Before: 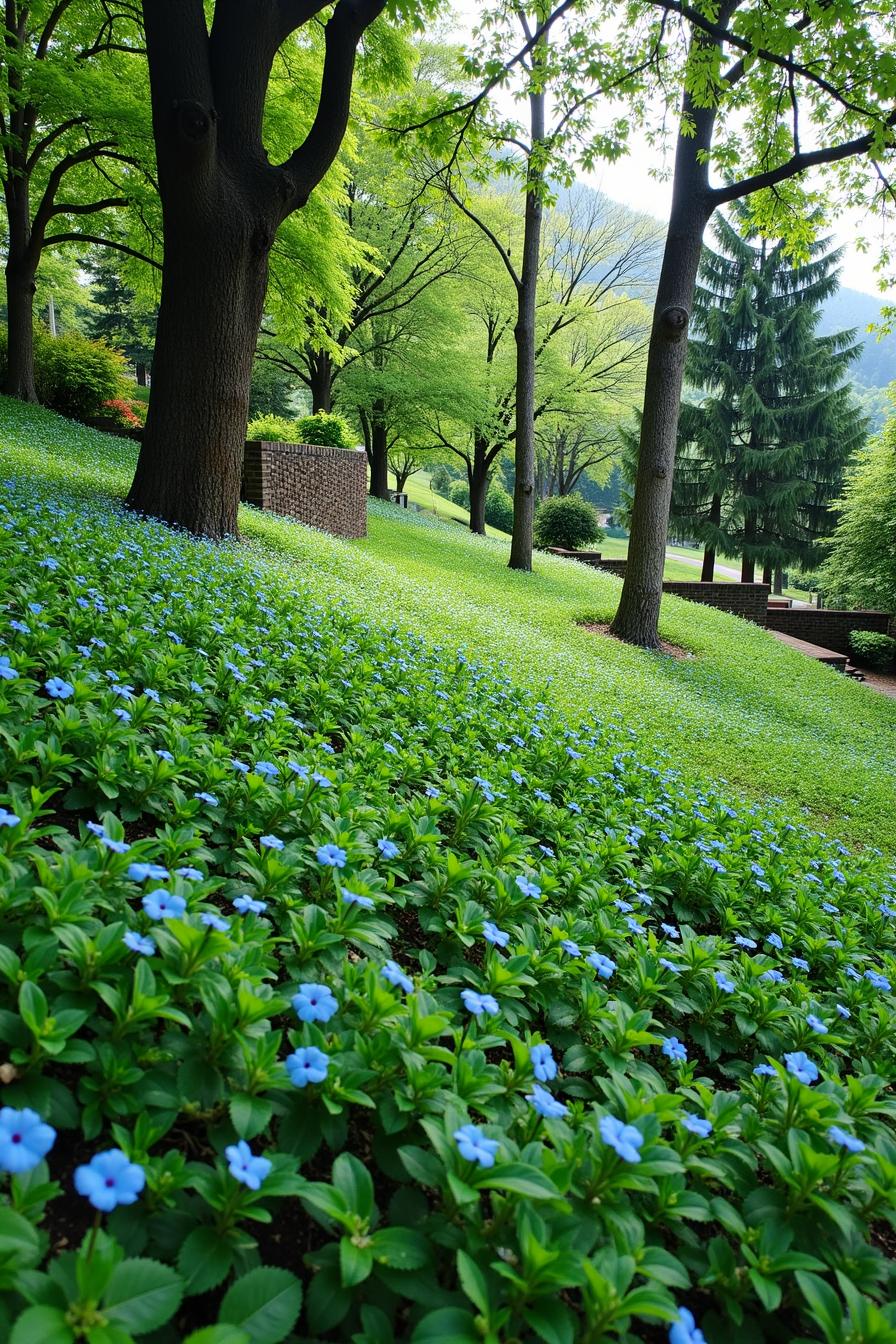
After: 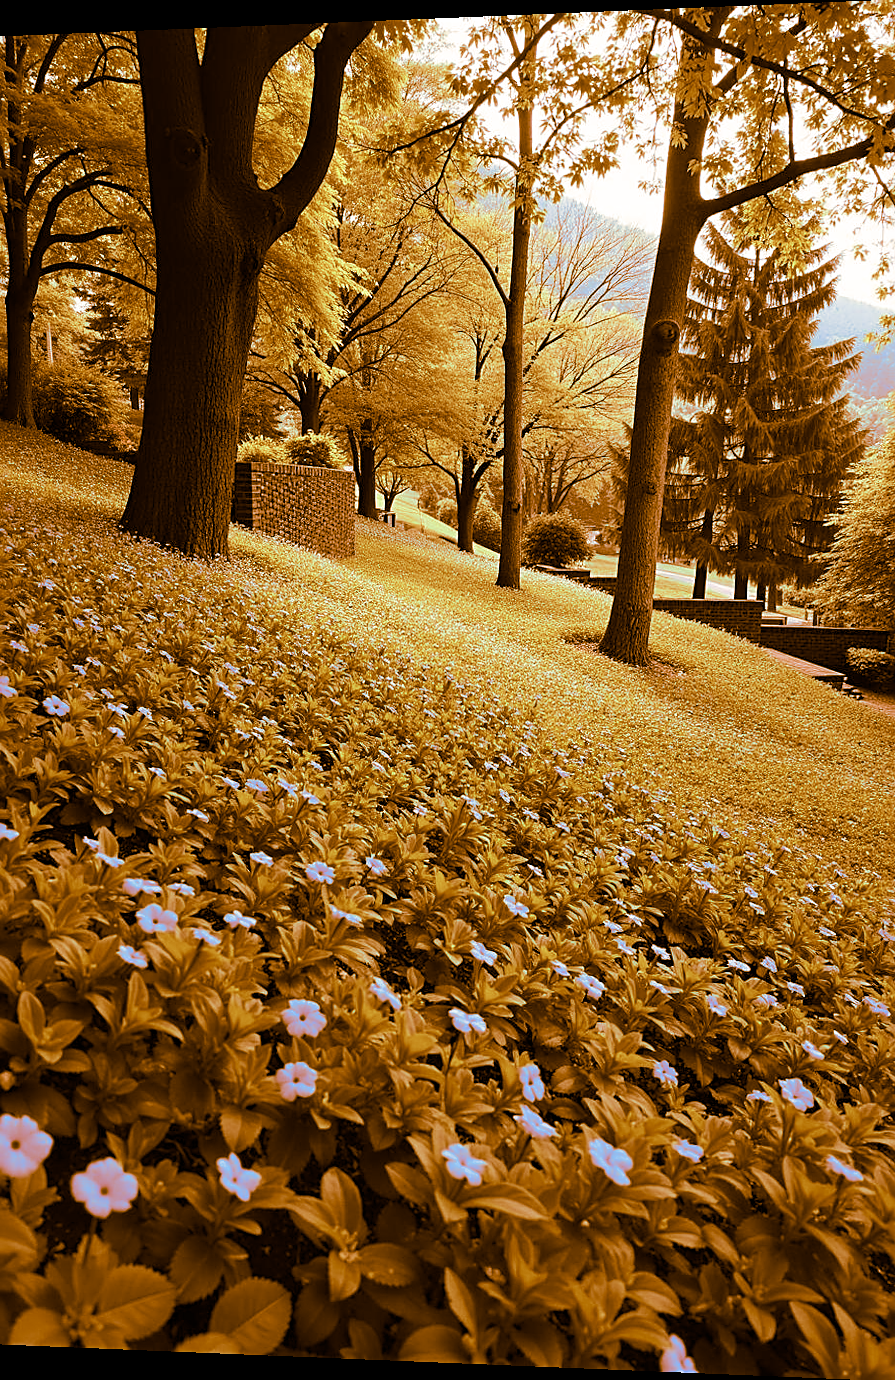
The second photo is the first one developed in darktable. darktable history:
rotate and perspective: lens shift (horizontal) -0.055, automatic cropping off
sharpen: on, module defaults
color balance: input saturation 80.07%
split-toning: shadows › hue 26°, shadows › saturation 0.92, highlights › hue 40°, highlights › saturation 0.92, balance -63, compress 0%
